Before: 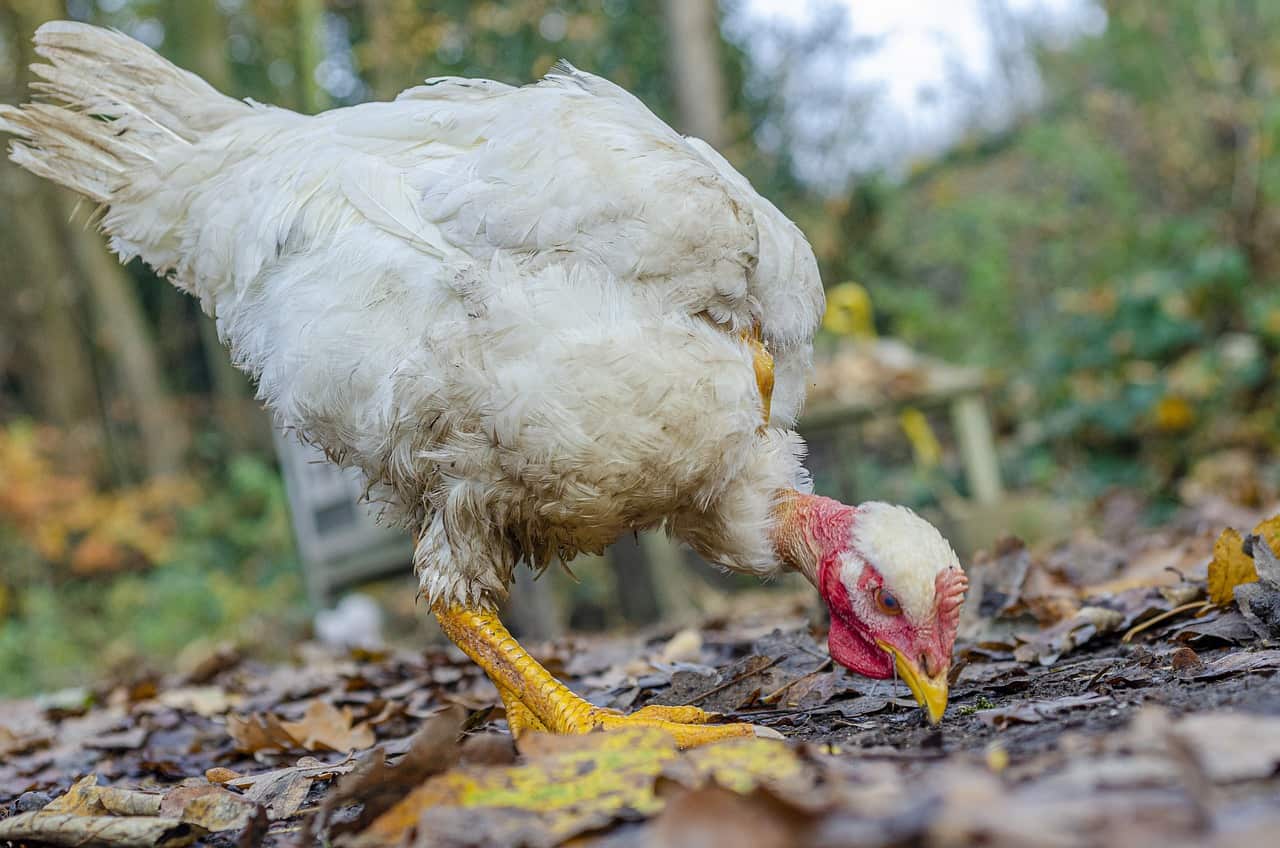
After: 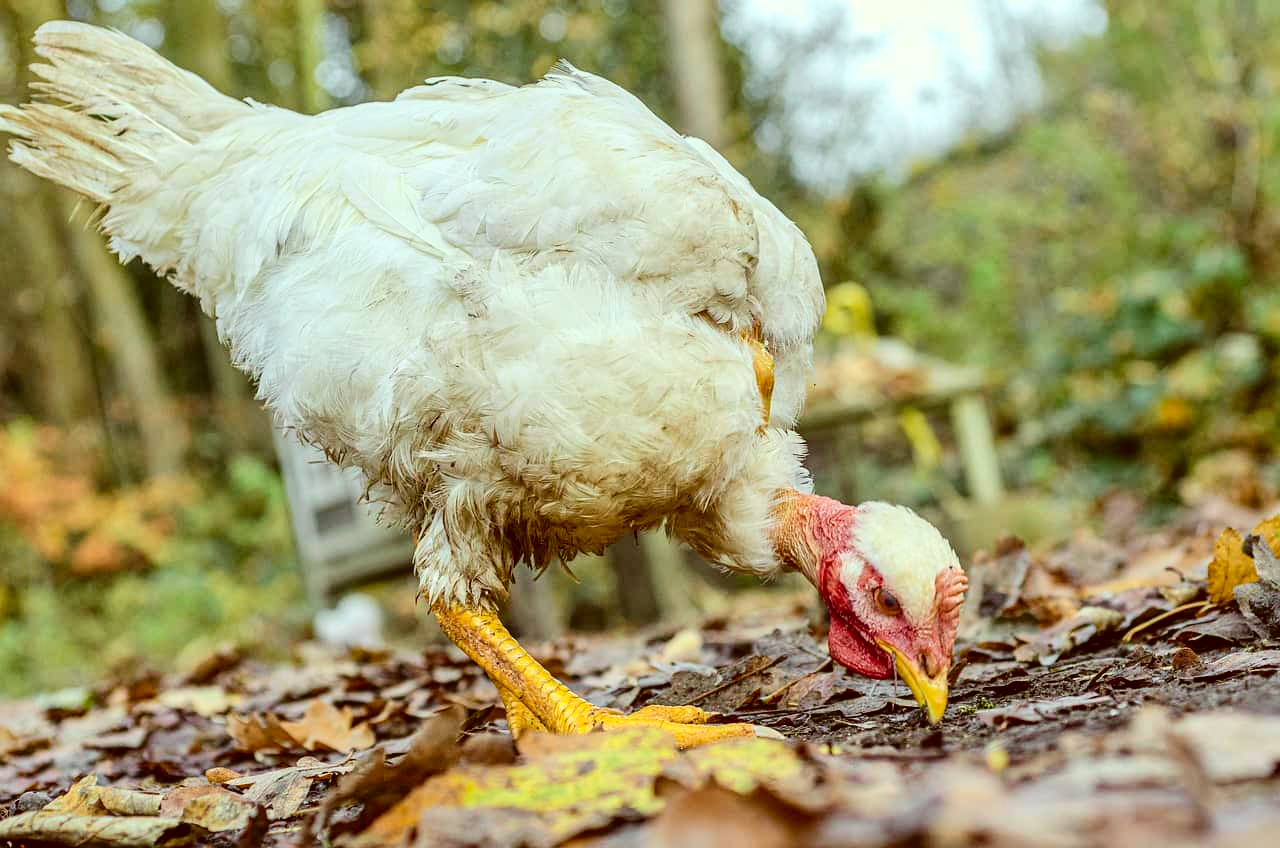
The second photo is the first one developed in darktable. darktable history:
color correction: highlights a* -5.94, highlights b* 9.48, shadows a* 10.12, shadows b* 23.94
local contrast: mode bilateral grid, contrast 20, coarseness 50, detail 120%, midtone range 0.2
tone curve: curves: ch0 [(0, 0.023) (0.087, 0.065) (0.184, 0.168) (0.45, 0.54) (0.57, 0.683) (0.722, 0.825) (0.877, 0.948) (1, 1)]; ch1 [(0, 0) (0.388, 0.369) (0.44, 0.44) (0.489, 0.481) (0.534, 0.551) (0.657, 0.659) (1, 1)]; ch2 [(0, 0) (0.353, 0.317) (0.408, 0.427) (0.472, 0.46) (0.5, 0.496) (0.537, 0.539) (0.576, 0.592) (0.625, 0.631) (1, 1)], color space Lab, independent channels, preserve colors none
